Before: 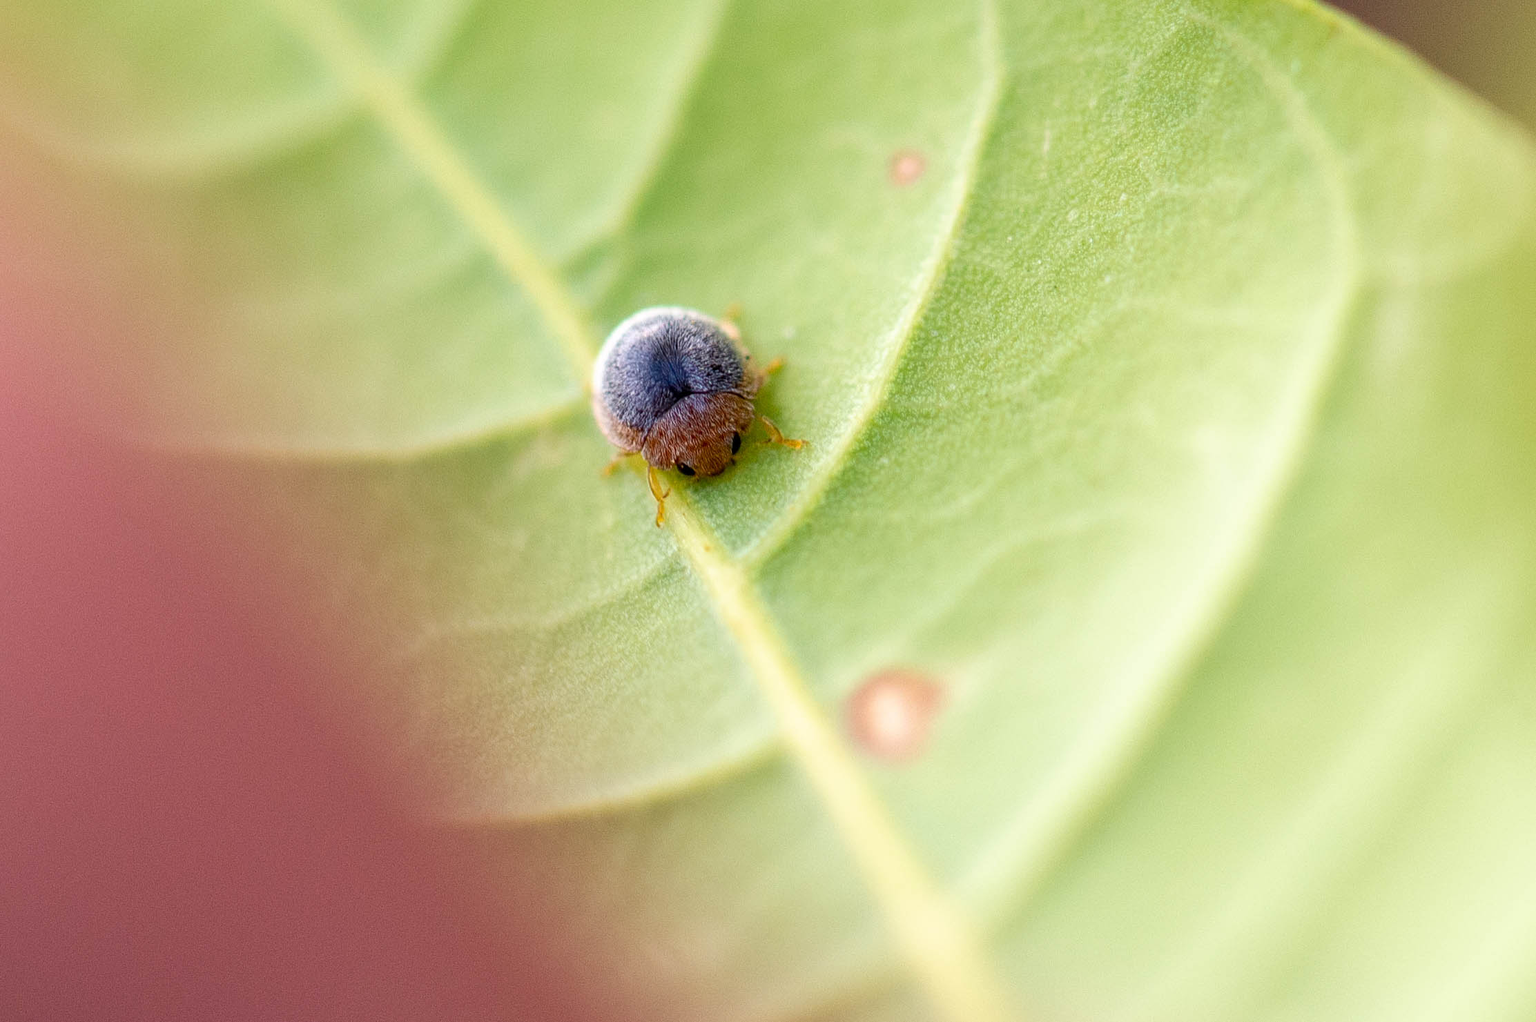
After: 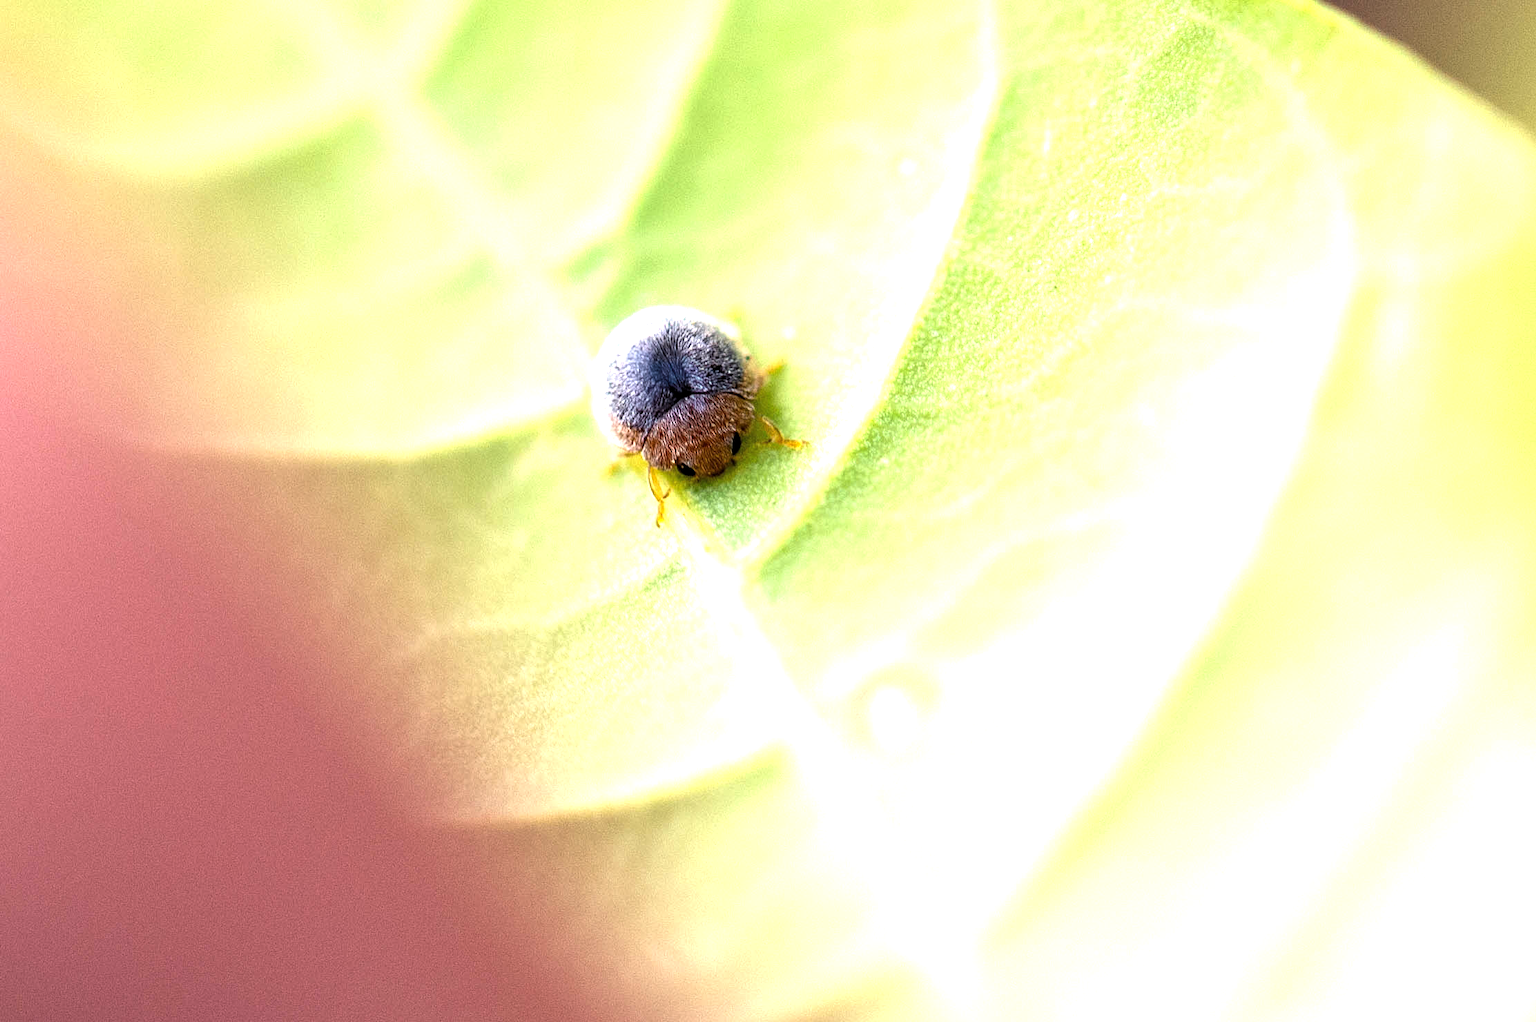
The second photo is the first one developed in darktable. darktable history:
exposure: black level correction 0.001, exposure 0.962 EV, compensate exposure bias true, compensate highlight preservation false
levels: levels [0.029, 0.545, 0.971]
